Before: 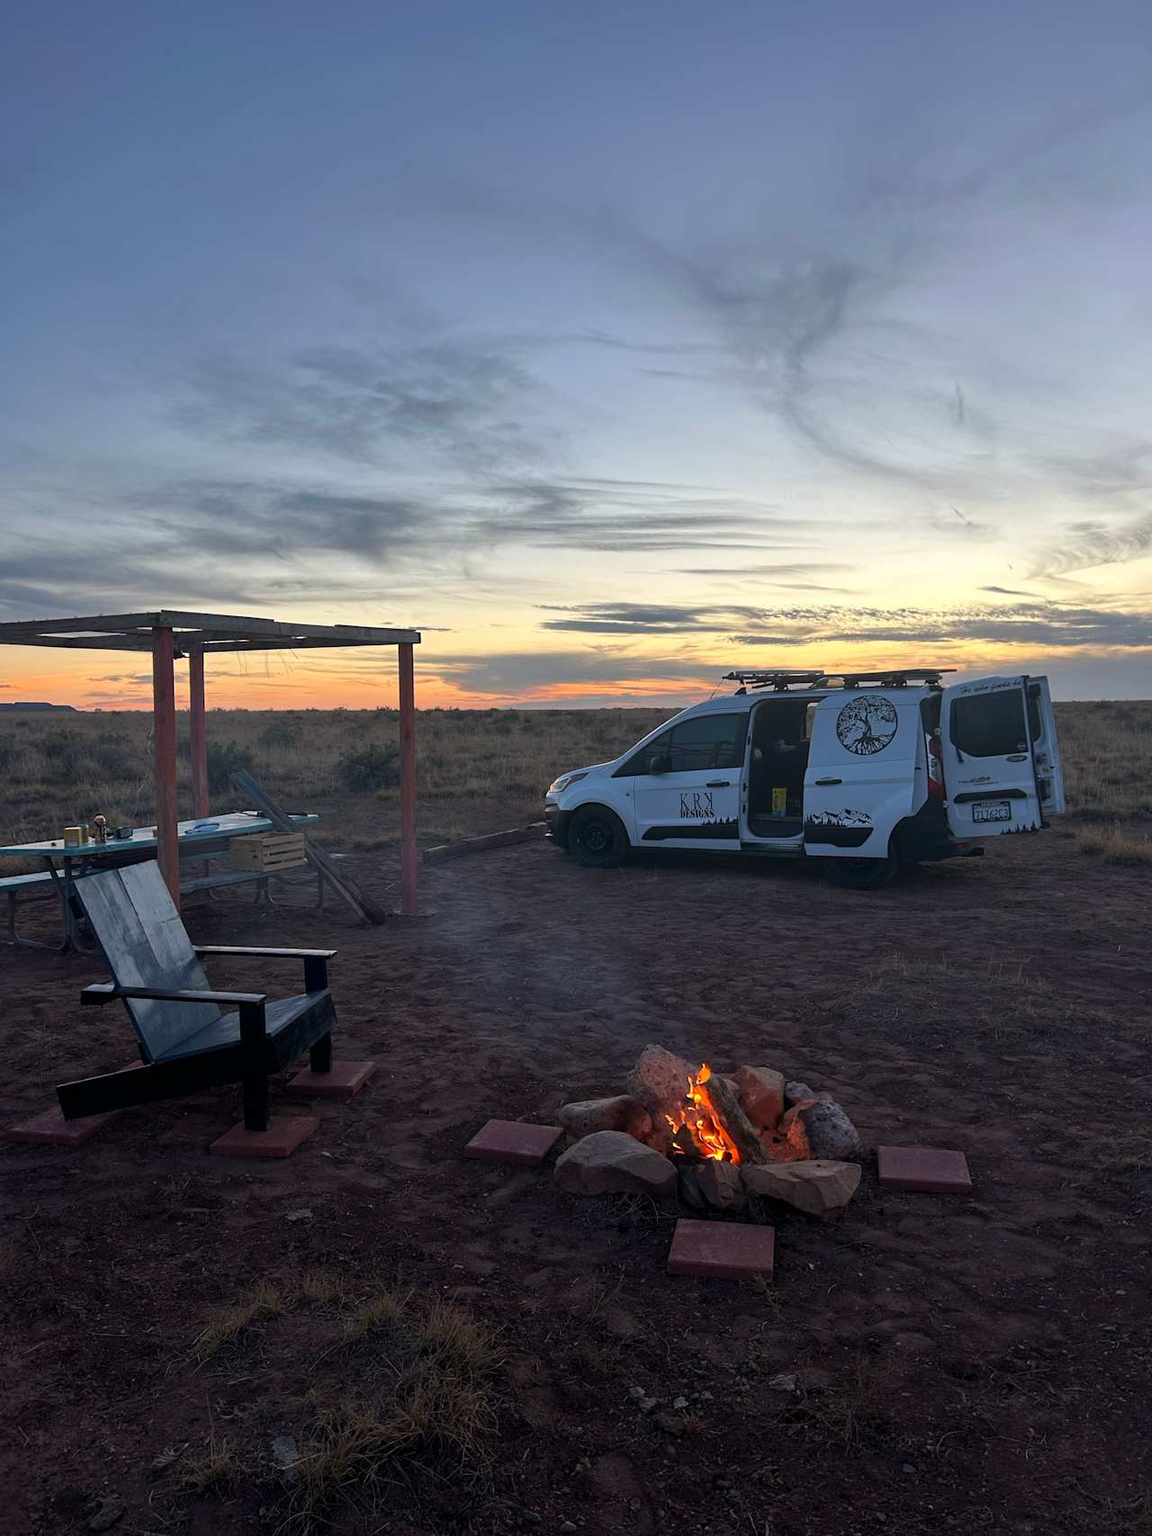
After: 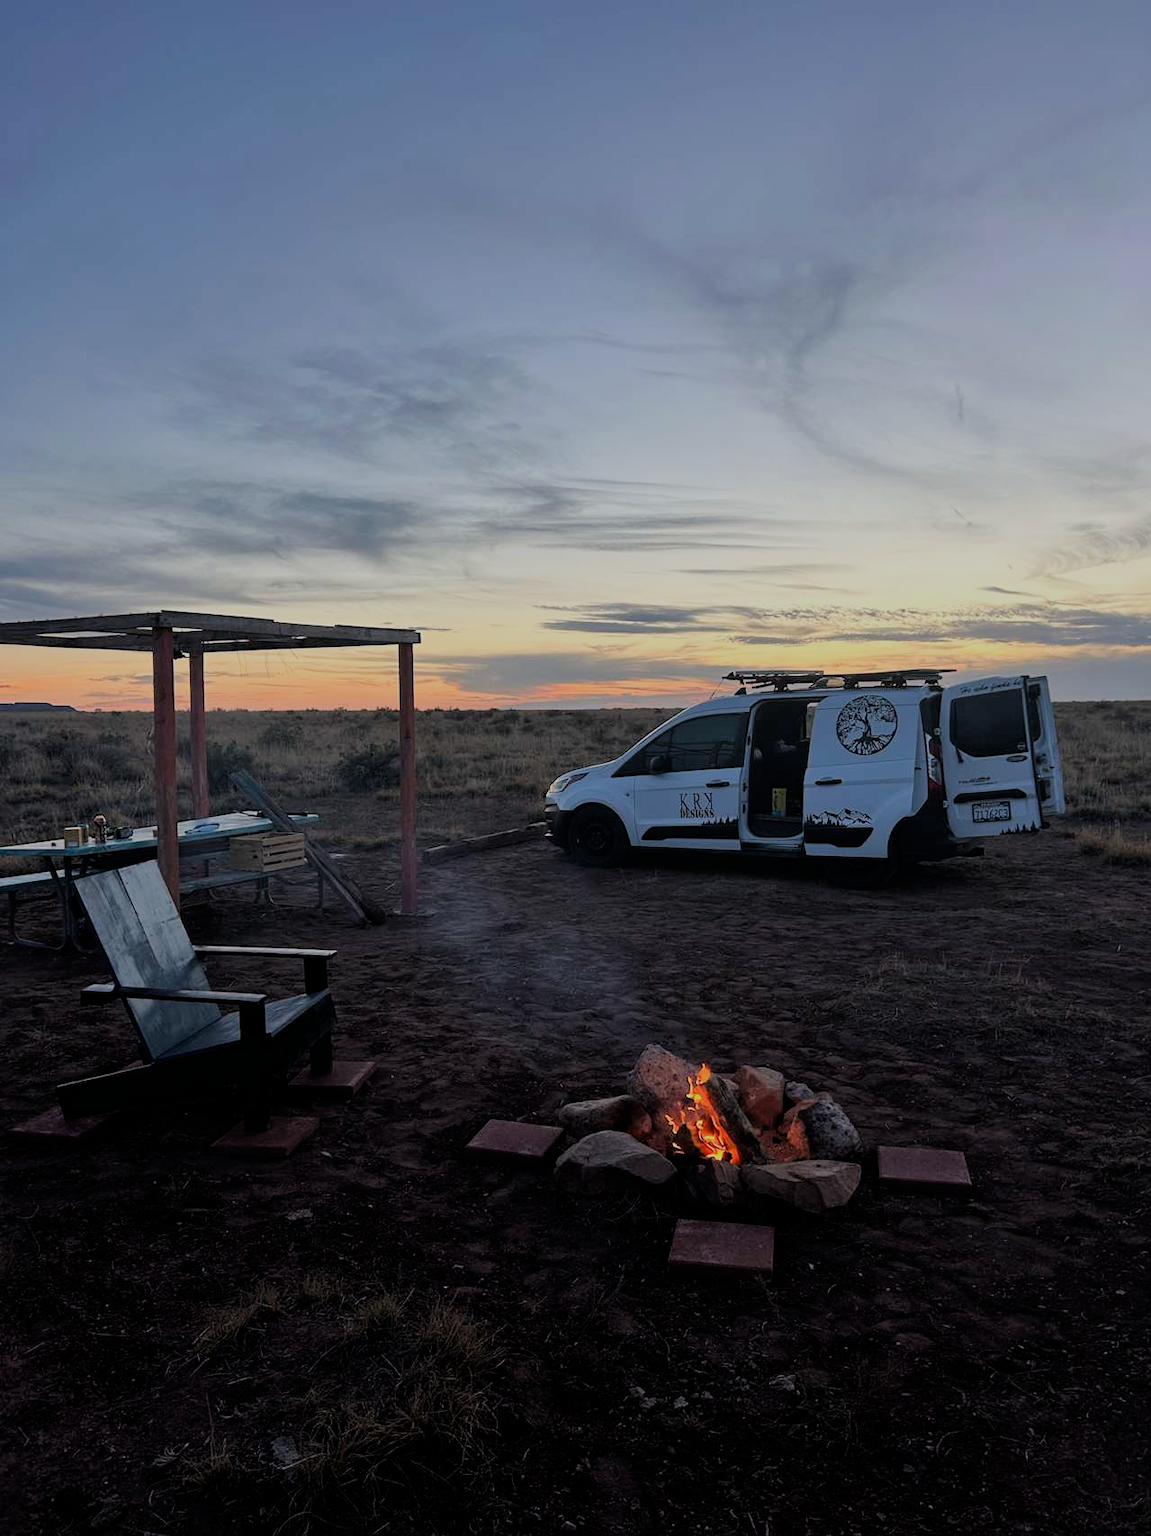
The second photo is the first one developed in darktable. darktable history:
filmic rgb: black relative exposure -6.22 EV, white relative exposure 6.96 EV, threshold 2.99 EV, hardness 2.26, enable highlight reconstruction true
